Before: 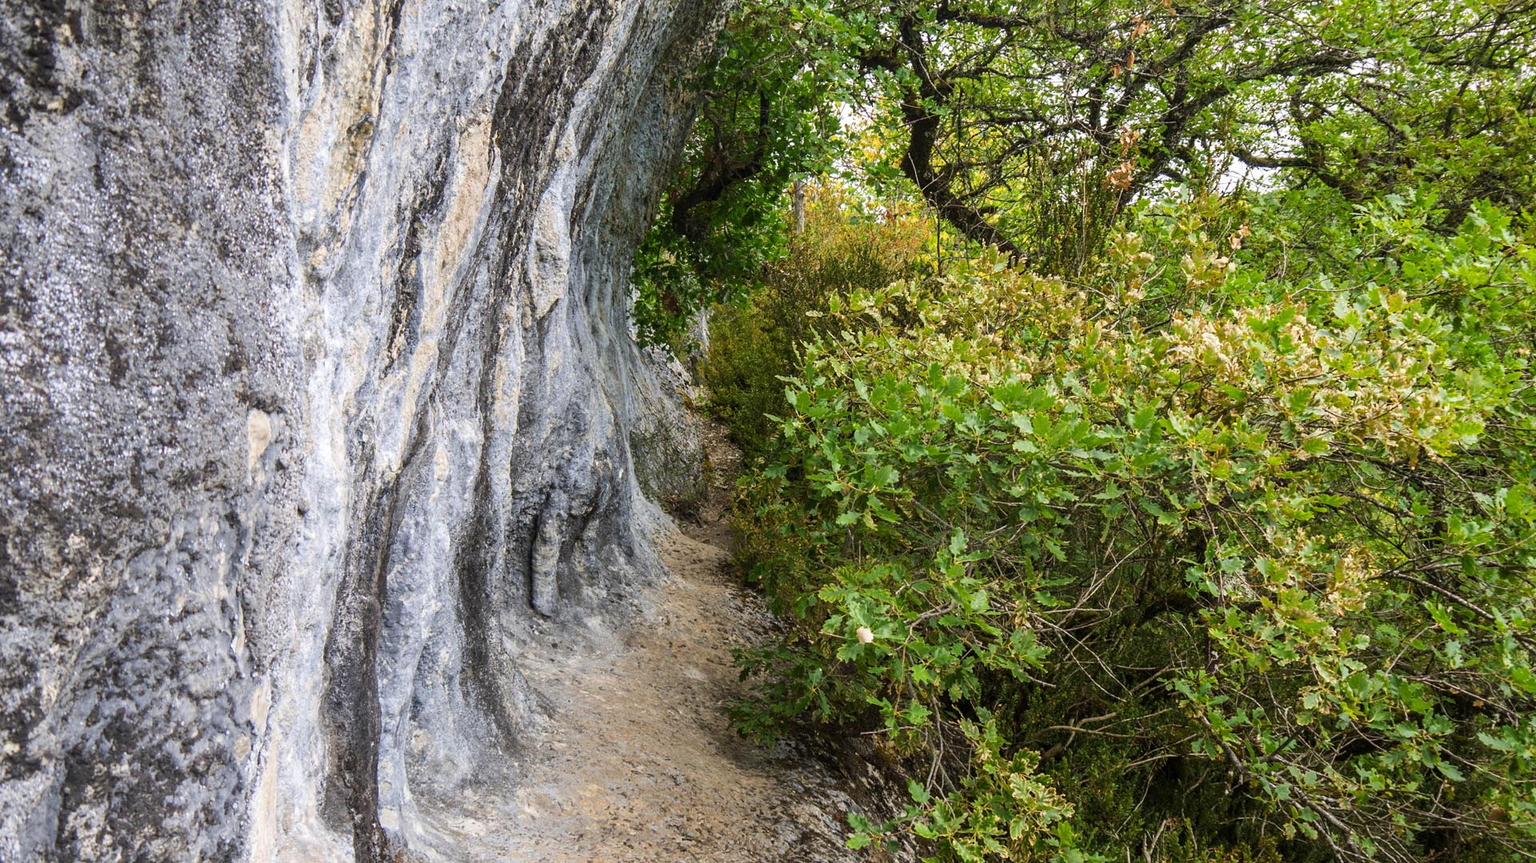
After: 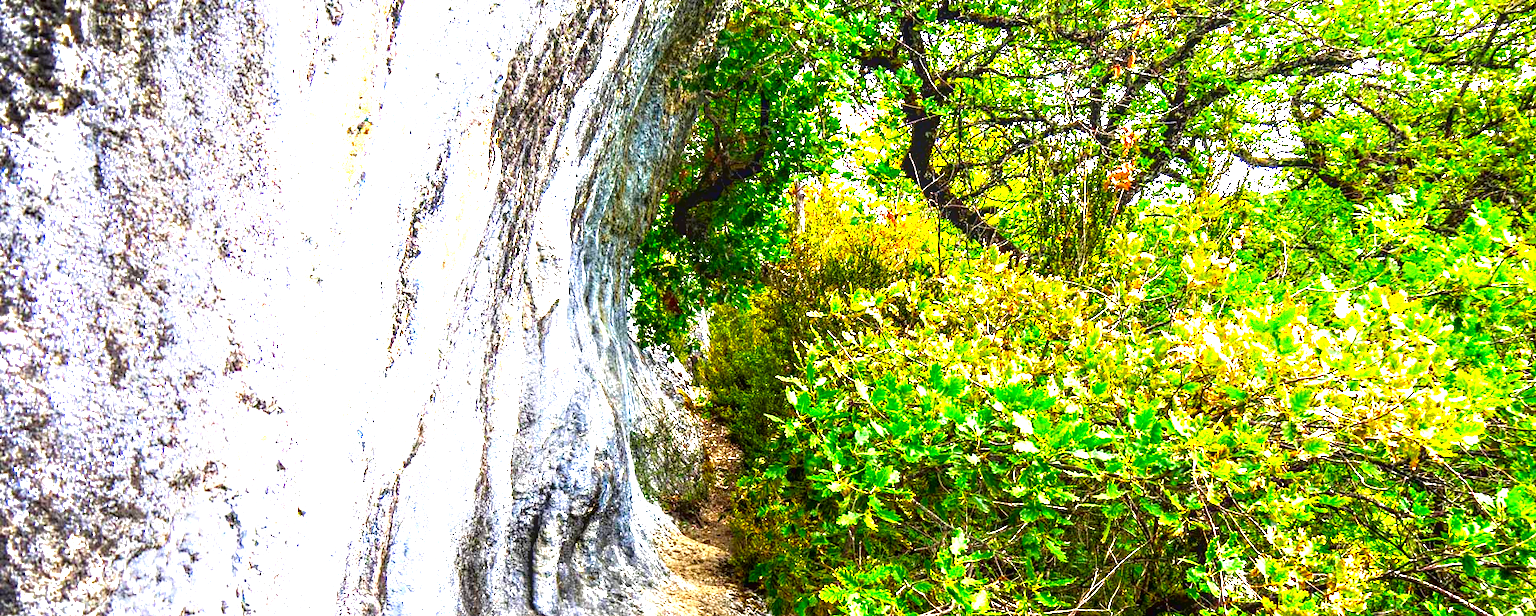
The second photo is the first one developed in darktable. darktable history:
exposure: black level correction 0, exposure 1.386 EV, compensate highlight preservation false
local contrast: detail 130%
crop: right 0%, bottom 28.556%
contrast equalizer: octaves 7, y [[0.6 ×6], [0.55 ×6], [0 ×6], [0 ×6], [0 ×6]]
shadows and highlights: shadows -25.43, highlights 48.76, soften with gaussian
tone curve: curves: ch0 [(0, 0) (0.797, 0.684) (1, 1)], color space Lab, independent channels, preserve colors none
color correction: highlights b* -0.003, saturation 1.82
